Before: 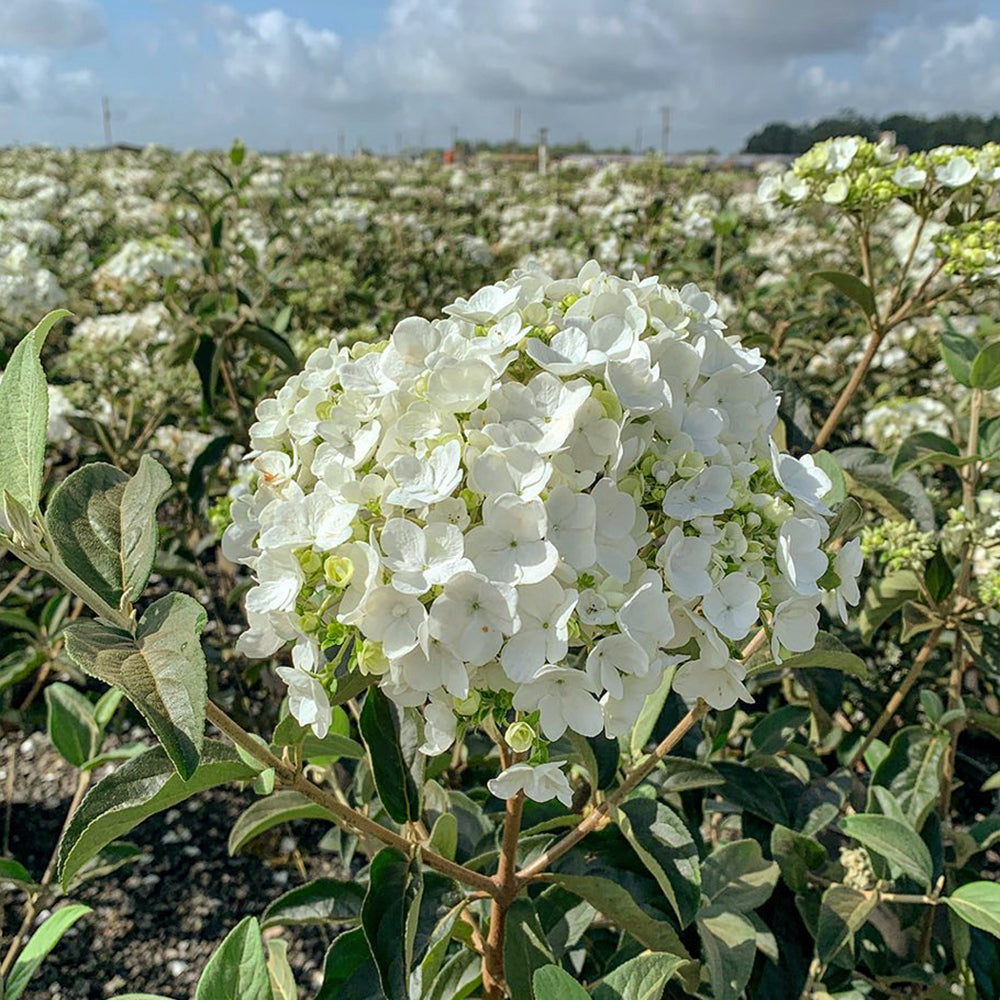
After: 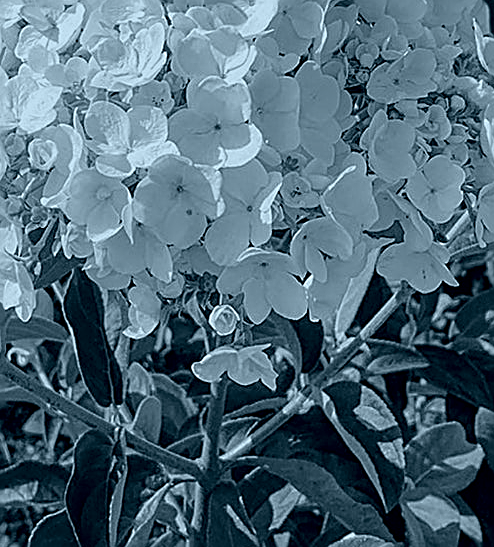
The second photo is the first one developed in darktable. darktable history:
exposure: black level correction 0, exposure 1.2 EV, compensate highlight preservation false
crop: left 29.672%, top 41.786%, right 20.851%, bottom 3.487%
color correction: highlights a* -20.17, highlights b* 20.27, shadows a* 20.03, shadows b* -20.46, saturation 0.43
sharpen: amount 0.901
color zones: curves: ch1 [(0, 0.831) (0.08, 0.771) (0.157, 0.268) (0.241, 0.207) (0.562, -0.005) (0.714, -0.013) (0.876, 0.01) (1, 0.831)]
colorize: hue 194.4°, saturation 29%, source mix 61.75%, lightness 3.98%, version 1
tone equalizer: -8 EV -0.417 EV, -7 EV -0.389 EV, -6 EV -0.333 EV, -5 EV -0.222 EV, -3 EV 0.222 EV, -2 EV 0.333 EV, -1 EV 0.389 EV, +0 EV 0.417 EV, edges refinement/feathering 500, mask exposure compensation -1.57 EV, preserve details no
